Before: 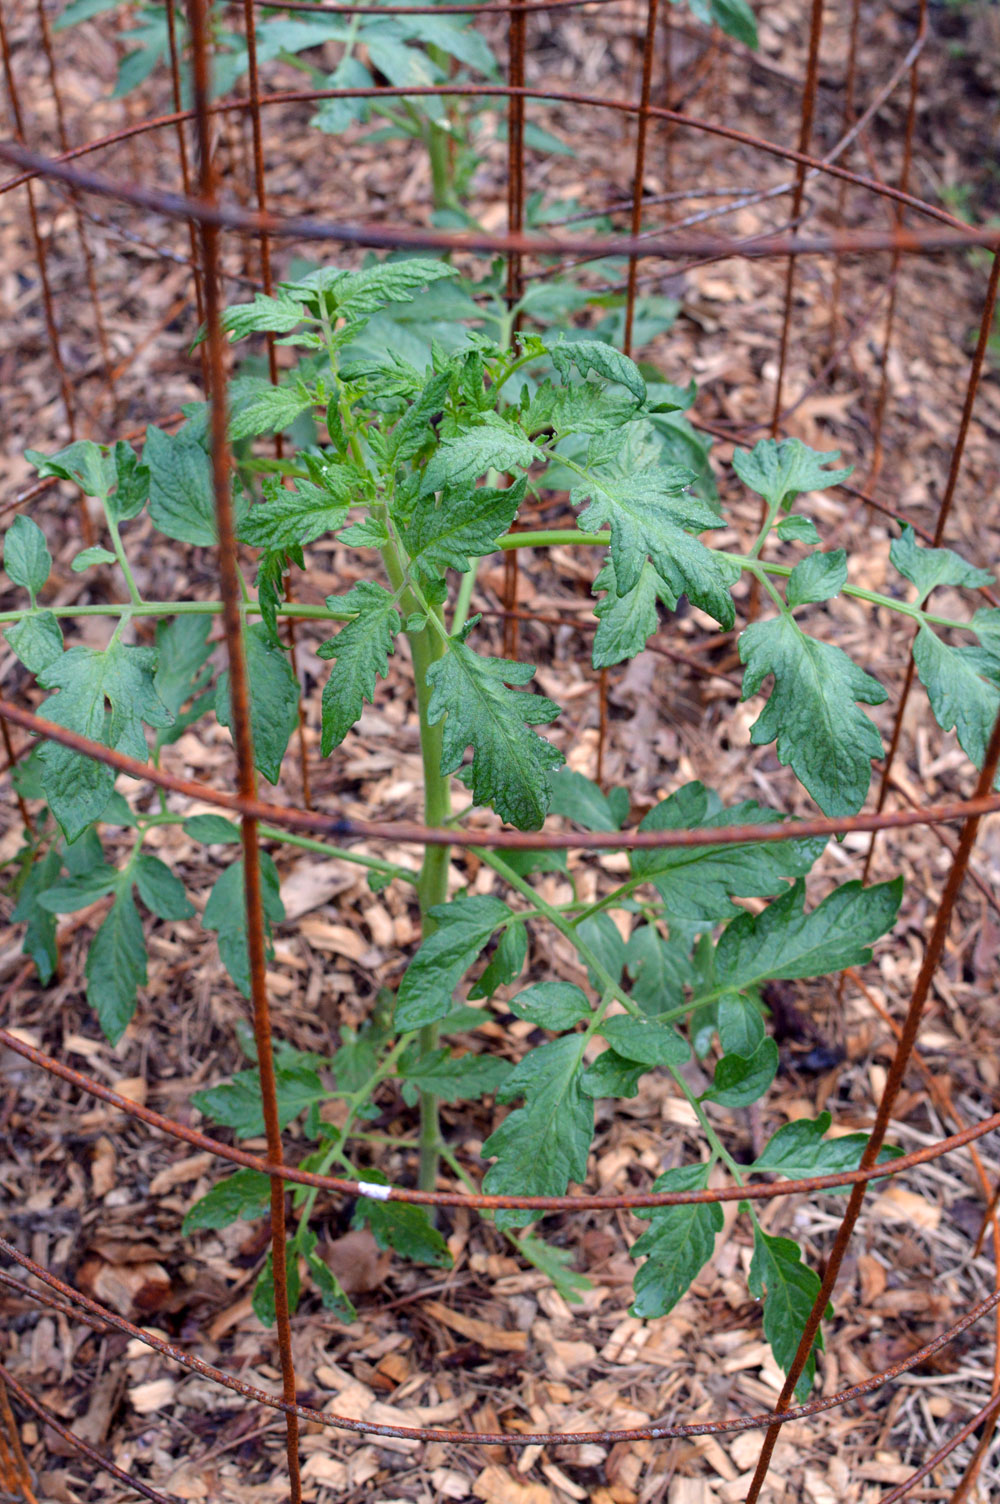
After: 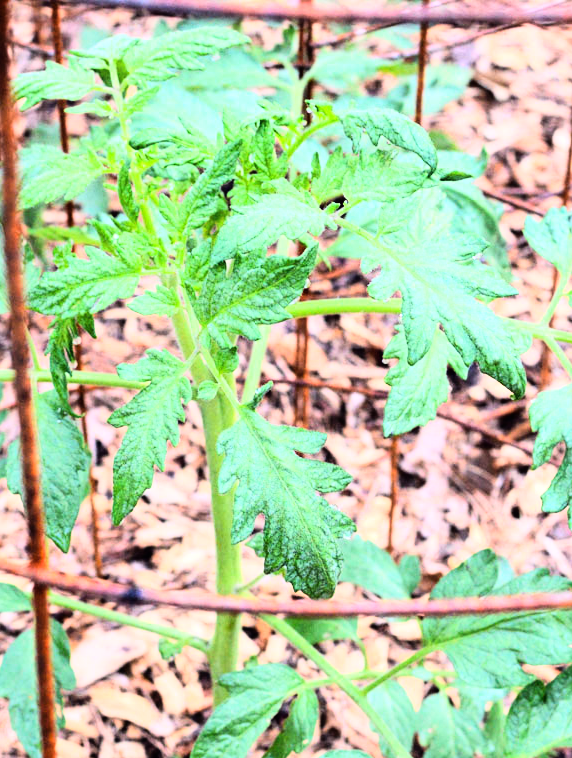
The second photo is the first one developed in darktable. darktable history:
white balance: emerald 1
exposure: exposure 0.375 EV, compensate highlight preservation false
rgb curve: curves: ch0 [(0, 0) (0.21, 0.15) (0.24, 0.21) (0.5, 0.75) (0.75, 0.96) (0.89, 0.99) (1, 1)]; ch1 [(0, 0.02) (0.21, 0.13) (0.25, 0.2) (0.5, 0.67) (0.75, 0.9) (0.89, 0.97) (1, 1)]; ch2 [(0, 0.02) (0.21, 0.13) (0.25, 0.2) (0.5, 0.67) (0.75, 0.9) (0.89, 0.97) (1, 1)], compensate middle gray true
crop: left 20.932%, top 15.471%, right 21.848%, bottom 34.081%
contrast equalizer: y [[0.5, 0.5, 0.468, 0.5, 0.5, 0.5], [0.5 ×6], [0.5 ×6], [0 ×6], [0 ×6]]
